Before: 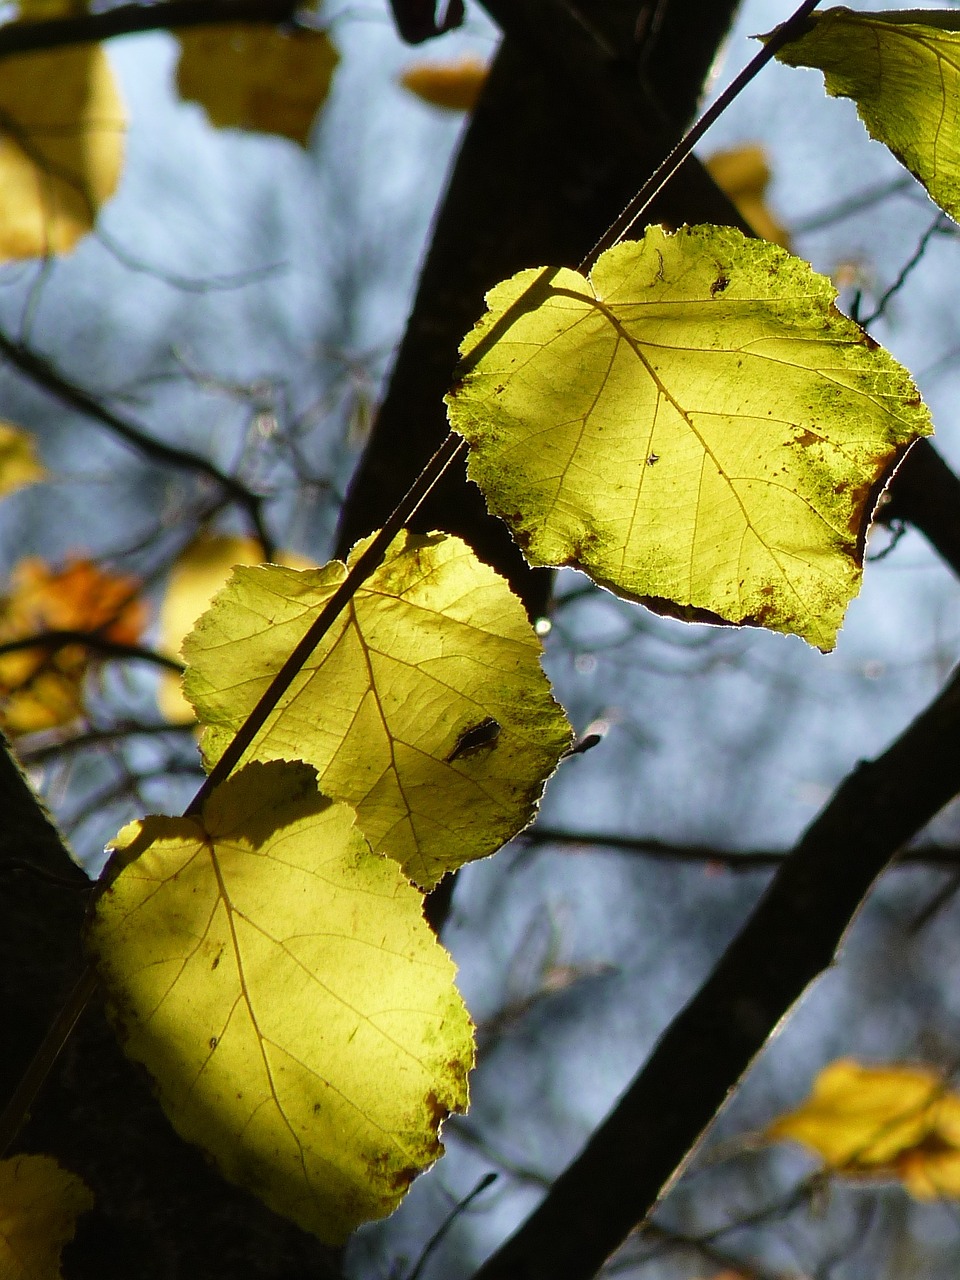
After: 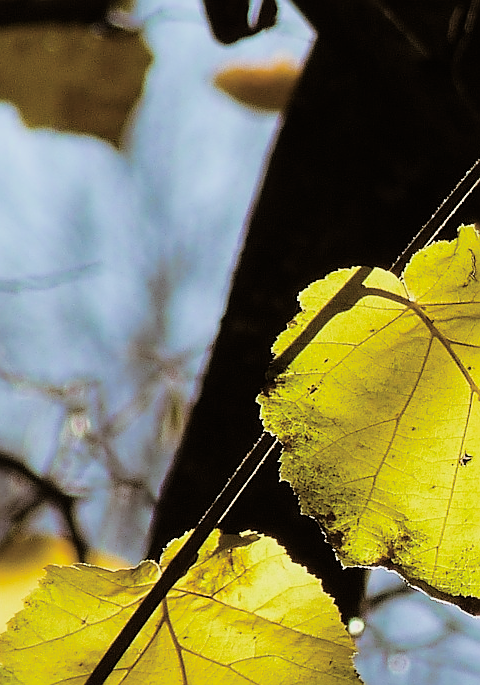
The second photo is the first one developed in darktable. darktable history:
exposure: black level correction -0.002, exposure 0.54 EV, compensate highlight preservation false
crop: left 19.556%, right 30.401%, bottom 46.458%
filmic rgb: black relative exposure -7.65 EV, white relative exposure 4.56 EV, hardness 3.61
color balance rgb: linear chroma grading › global chroma 3.45%, perceptual saturation grading › global saturation 11.24%, perceptual brilliance grading › global brilliance 3.04%, global vibrance 2.8%
sharpen: on, module defaults
split-toning: shadows › hue 32.4°, shadows › saturation 0.51, highlights › hue 180°, highlights › saturation 0, balance -60.17, compress 55.19%
